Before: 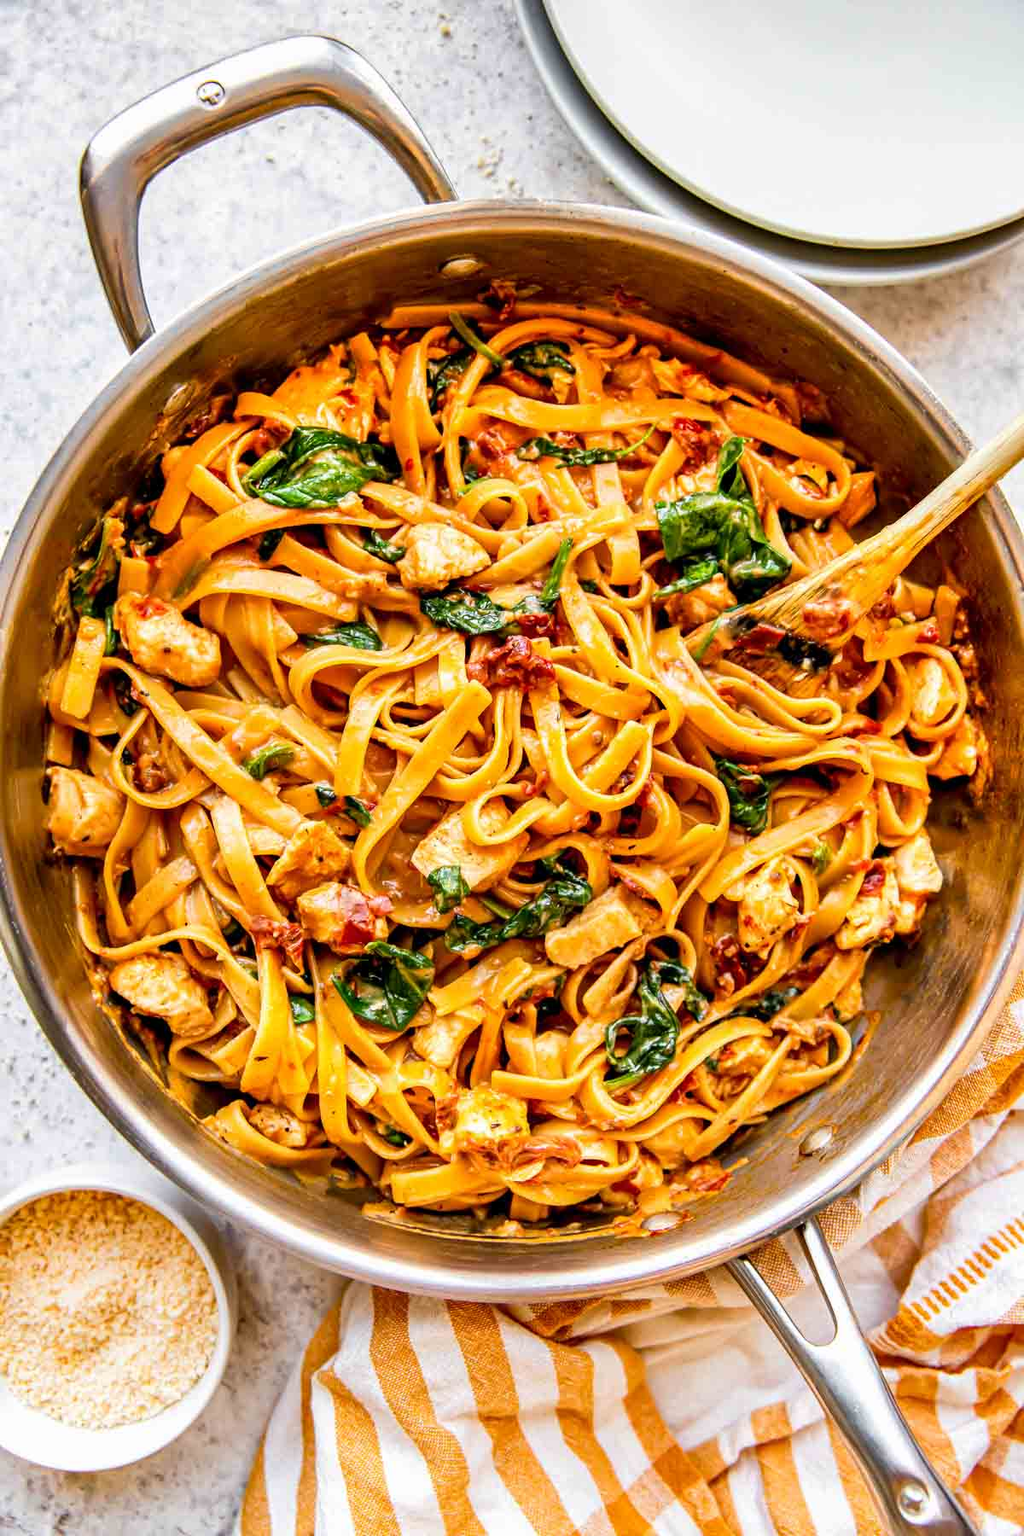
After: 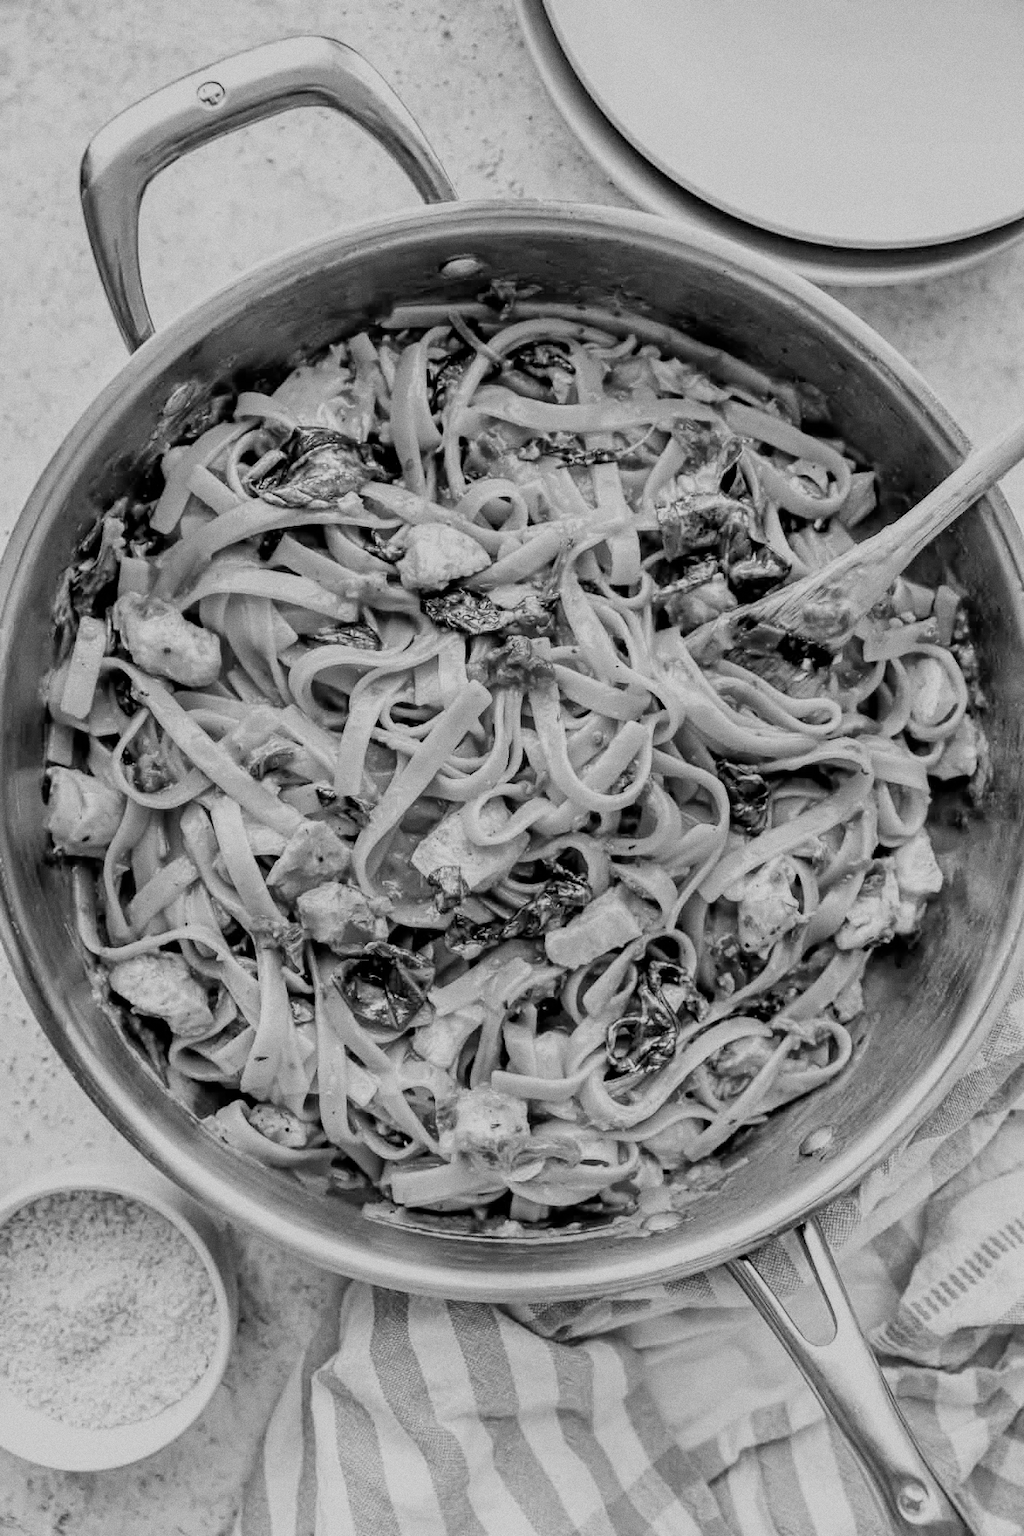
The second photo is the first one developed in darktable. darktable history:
filmic rgb: hardness 4.17, contrast 0.921
monochrome: a -71.75, b 75.82
grain: coarseness 0.09 ISO
